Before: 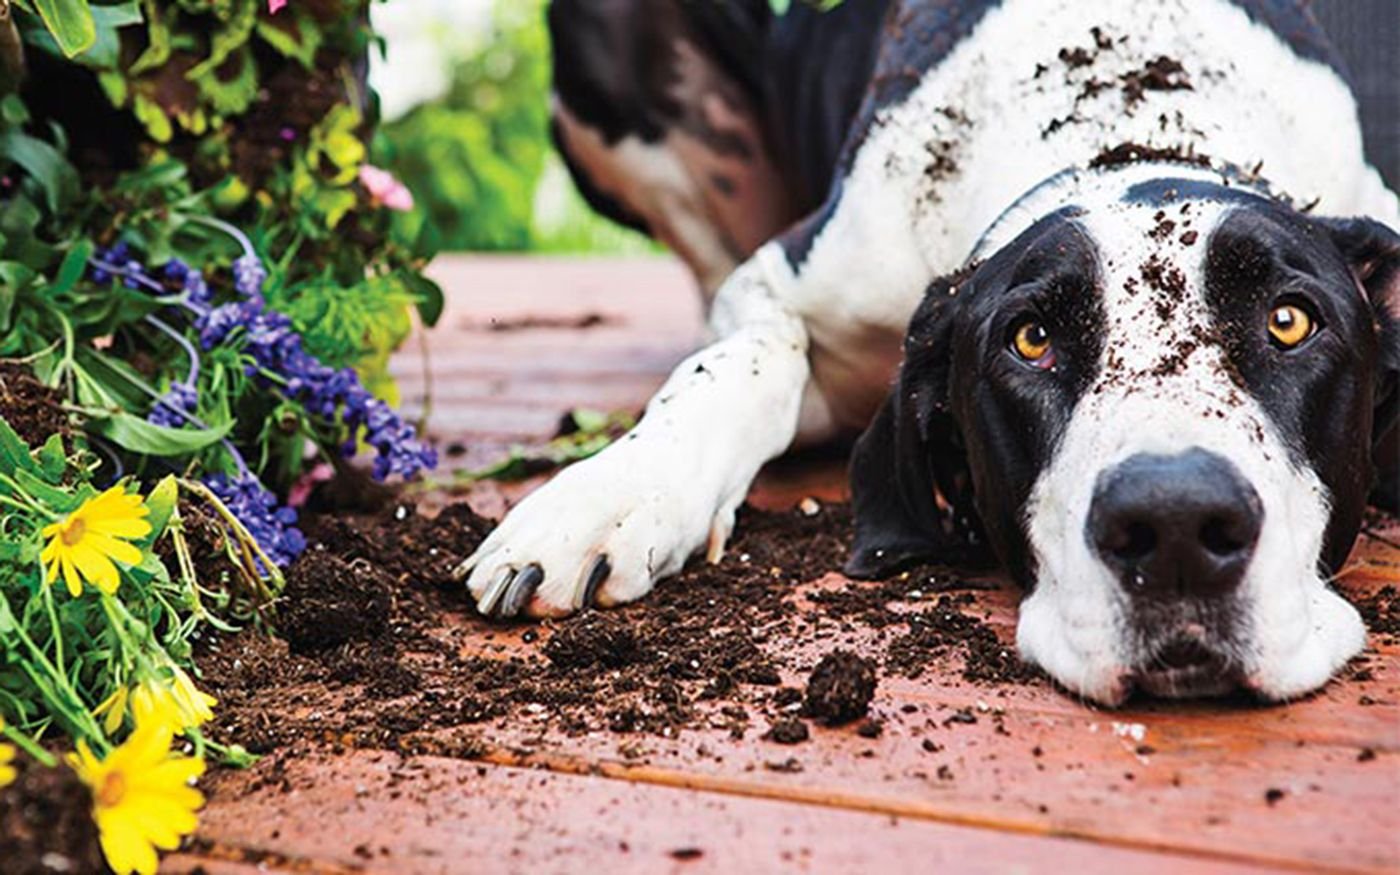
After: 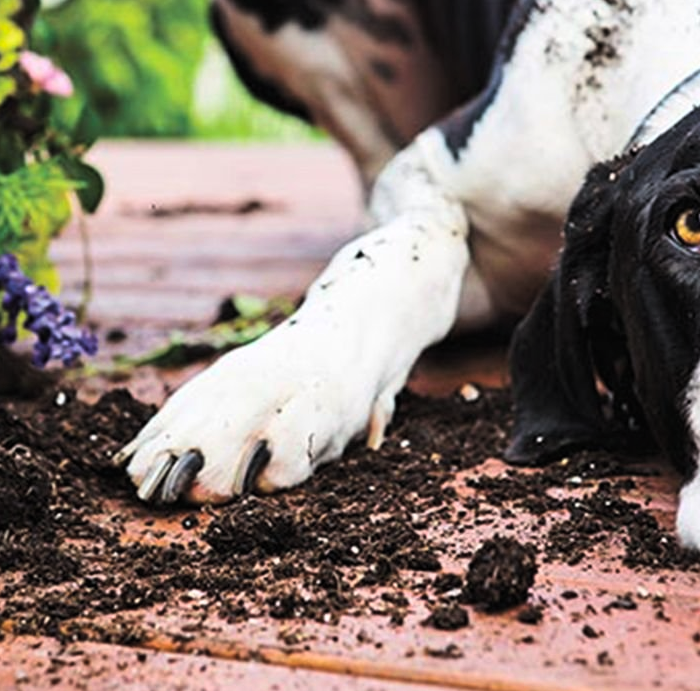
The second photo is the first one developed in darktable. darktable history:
levels: levels [0, 0.618, 1]
contrast brightness saturation: contrast 0.103, brightness 0.317, saturation 0.138
crop and rotate: angle 0.01°, left 24.338%, top 13.027%, right 25.595%, bottom 7.92%
